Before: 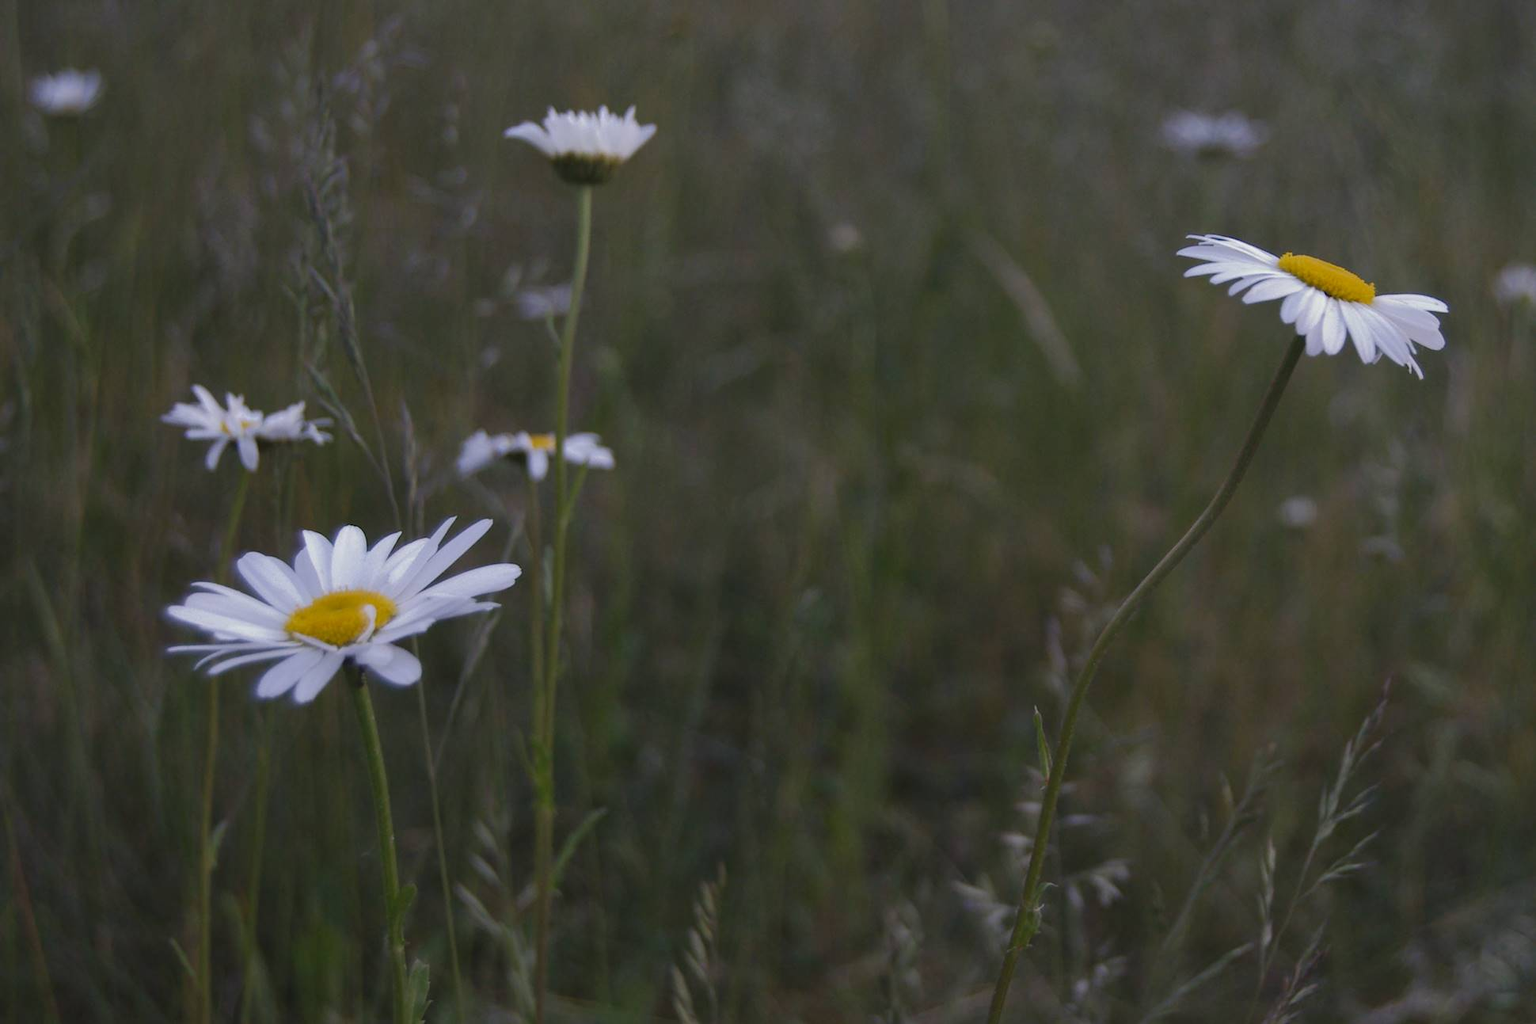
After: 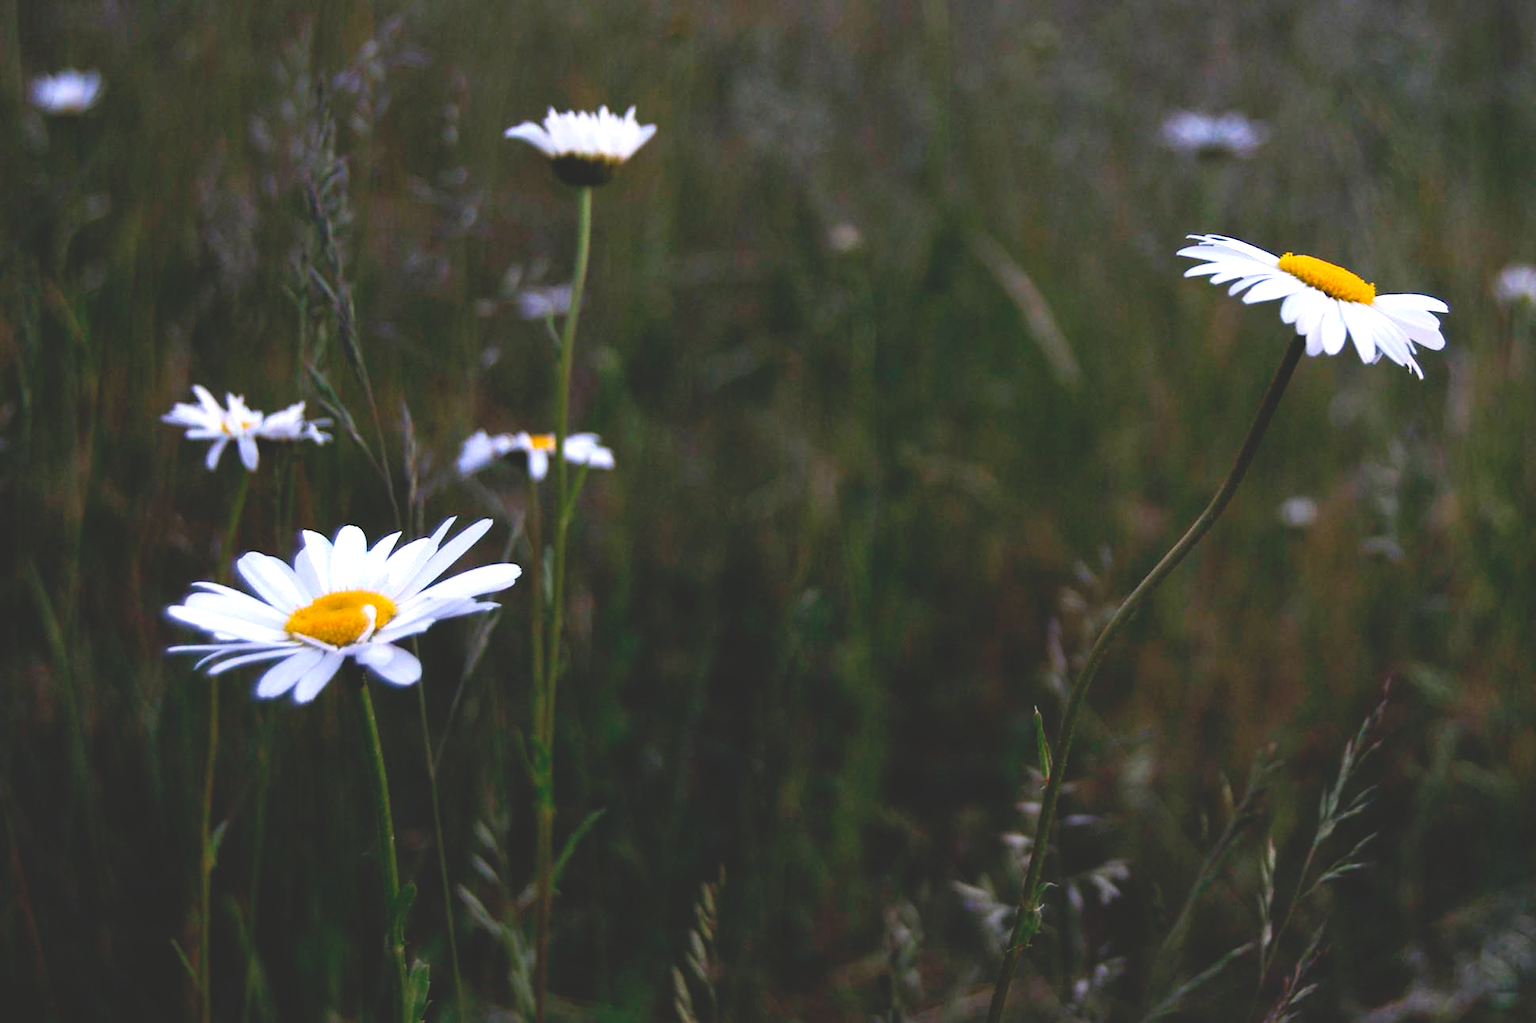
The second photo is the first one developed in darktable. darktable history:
exposure: black level correction 0, exposure 1.2 EV, compensate highlight preservation false
base curve: curves: ch0 [(0, 0.02) (0.083, 0.036) (1, 1)], preserve colors none
